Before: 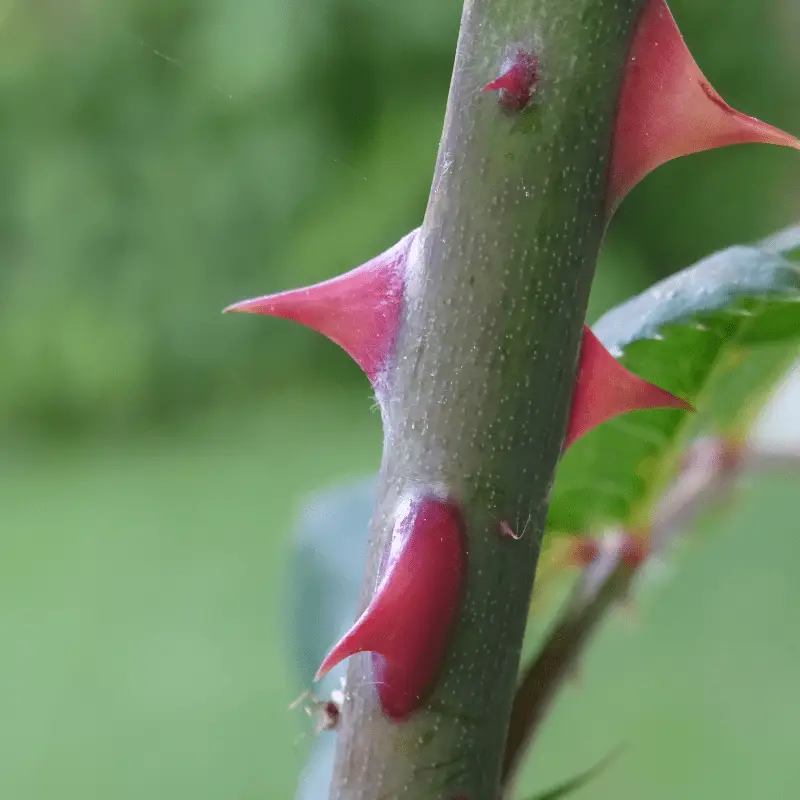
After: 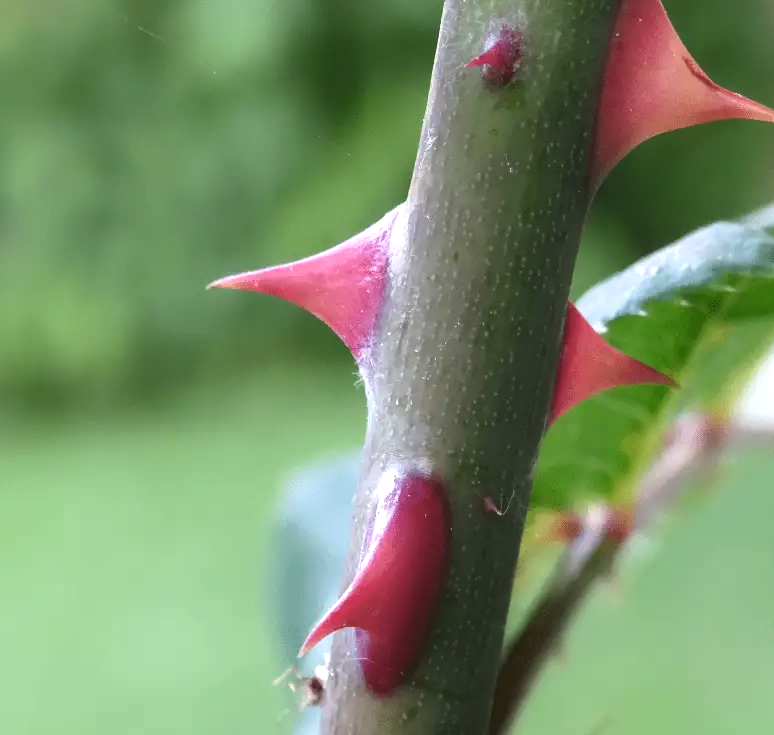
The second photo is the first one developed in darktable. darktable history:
crop: left 2.092%, top 3.088%, right 1.086%, bottom 4.96%
tone equalizer: -8 EV -0.73 EV, -7 EV -0.74 EV, -6 EV -0.633 EV, -5 EV -0.395 EV, -3 EV 0.367 EV, -2 EV 0.6 EV, -1 EV 0.69 EV, +0 EV 0.756 EV, edges refinement/feathering 500, mask exposure compensation -1.57 EV, preserve details guided filter
